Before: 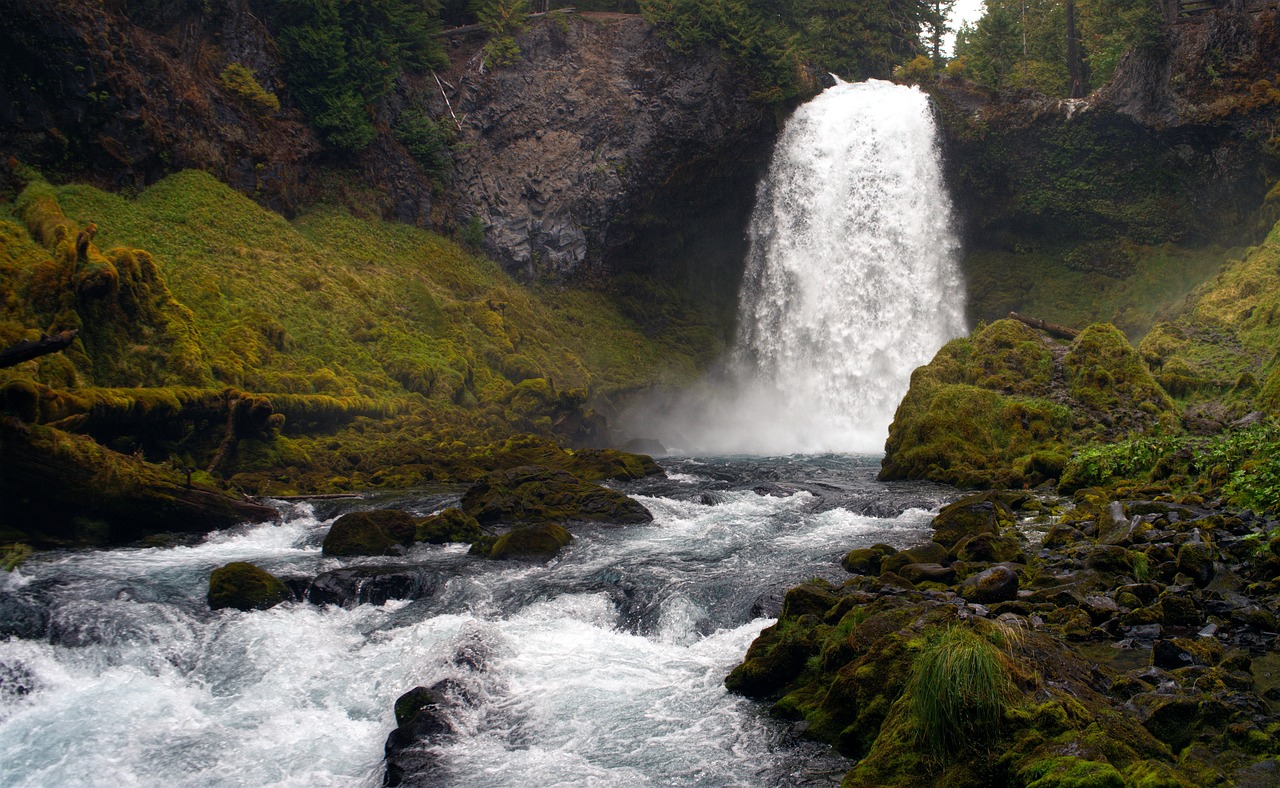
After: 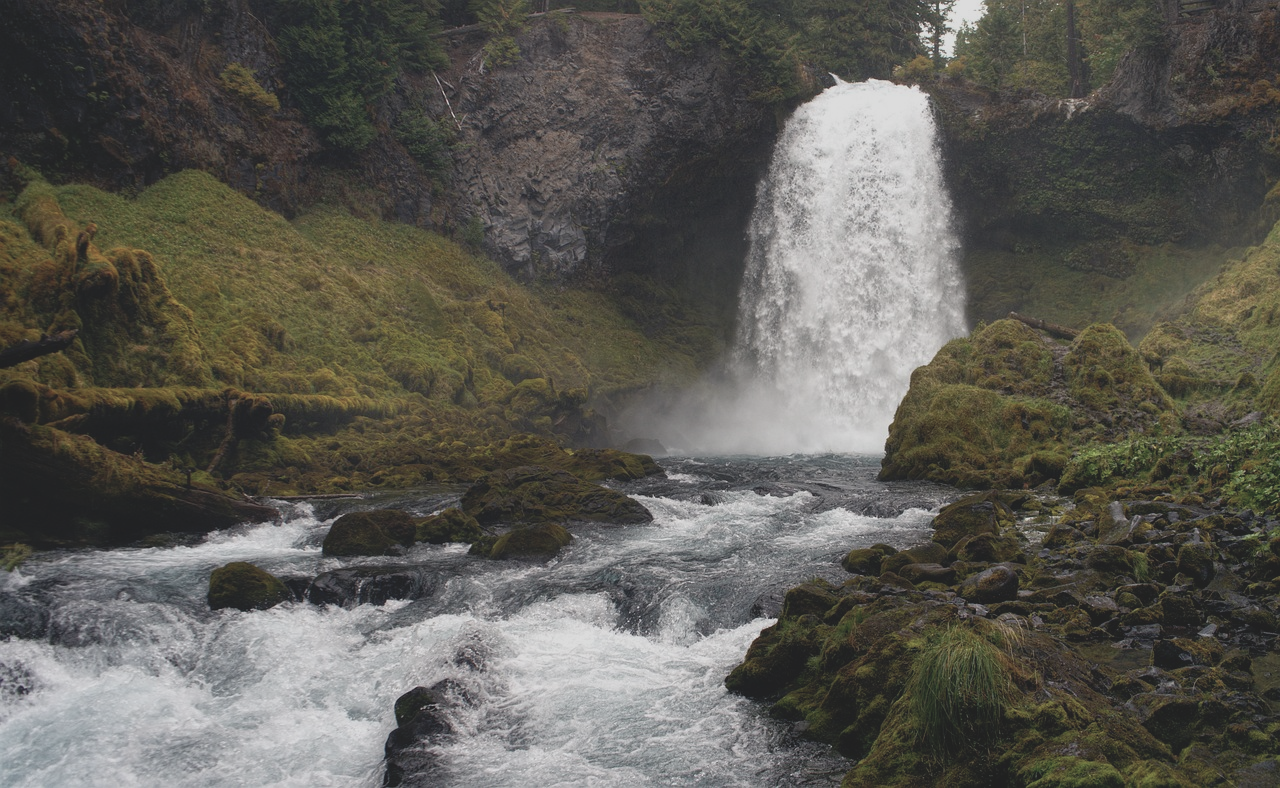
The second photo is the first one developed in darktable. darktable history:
contrast brightness saturation: contrast -0.246, saturation -0.436
